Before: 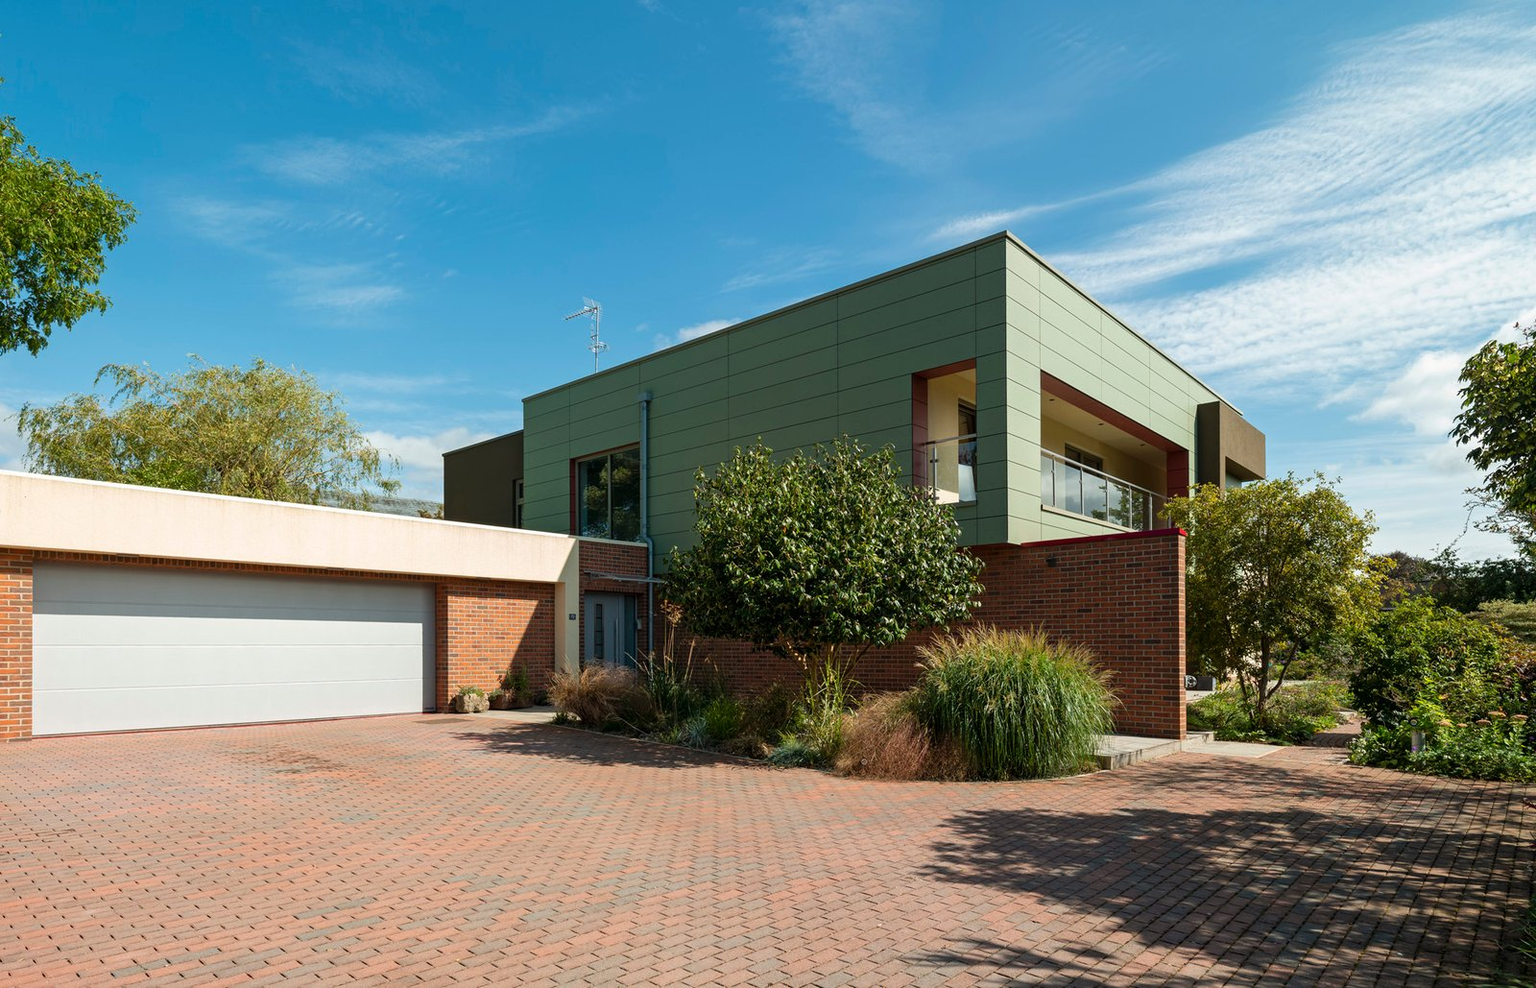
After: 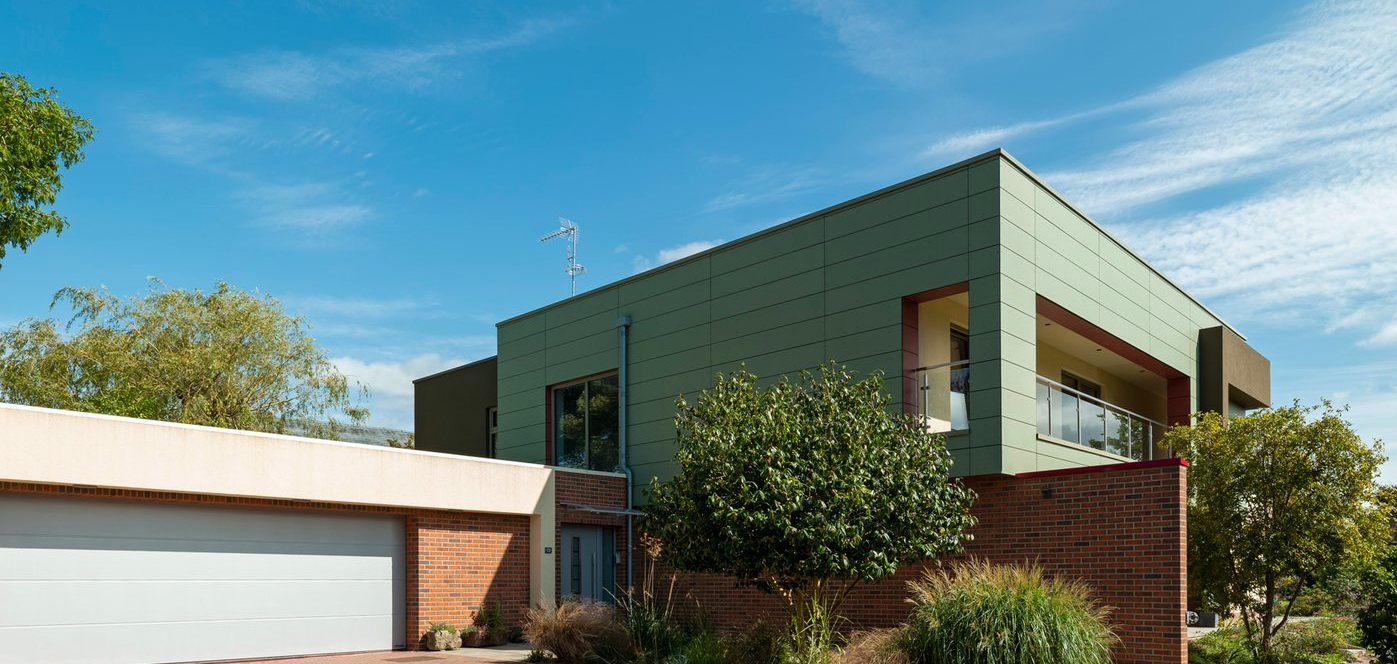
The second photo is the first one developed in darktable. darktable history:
crop: left 3.015%, top 8.969%, right 9.647%, bottom 26.457%
white balance: red 0.986, blue 1.01
